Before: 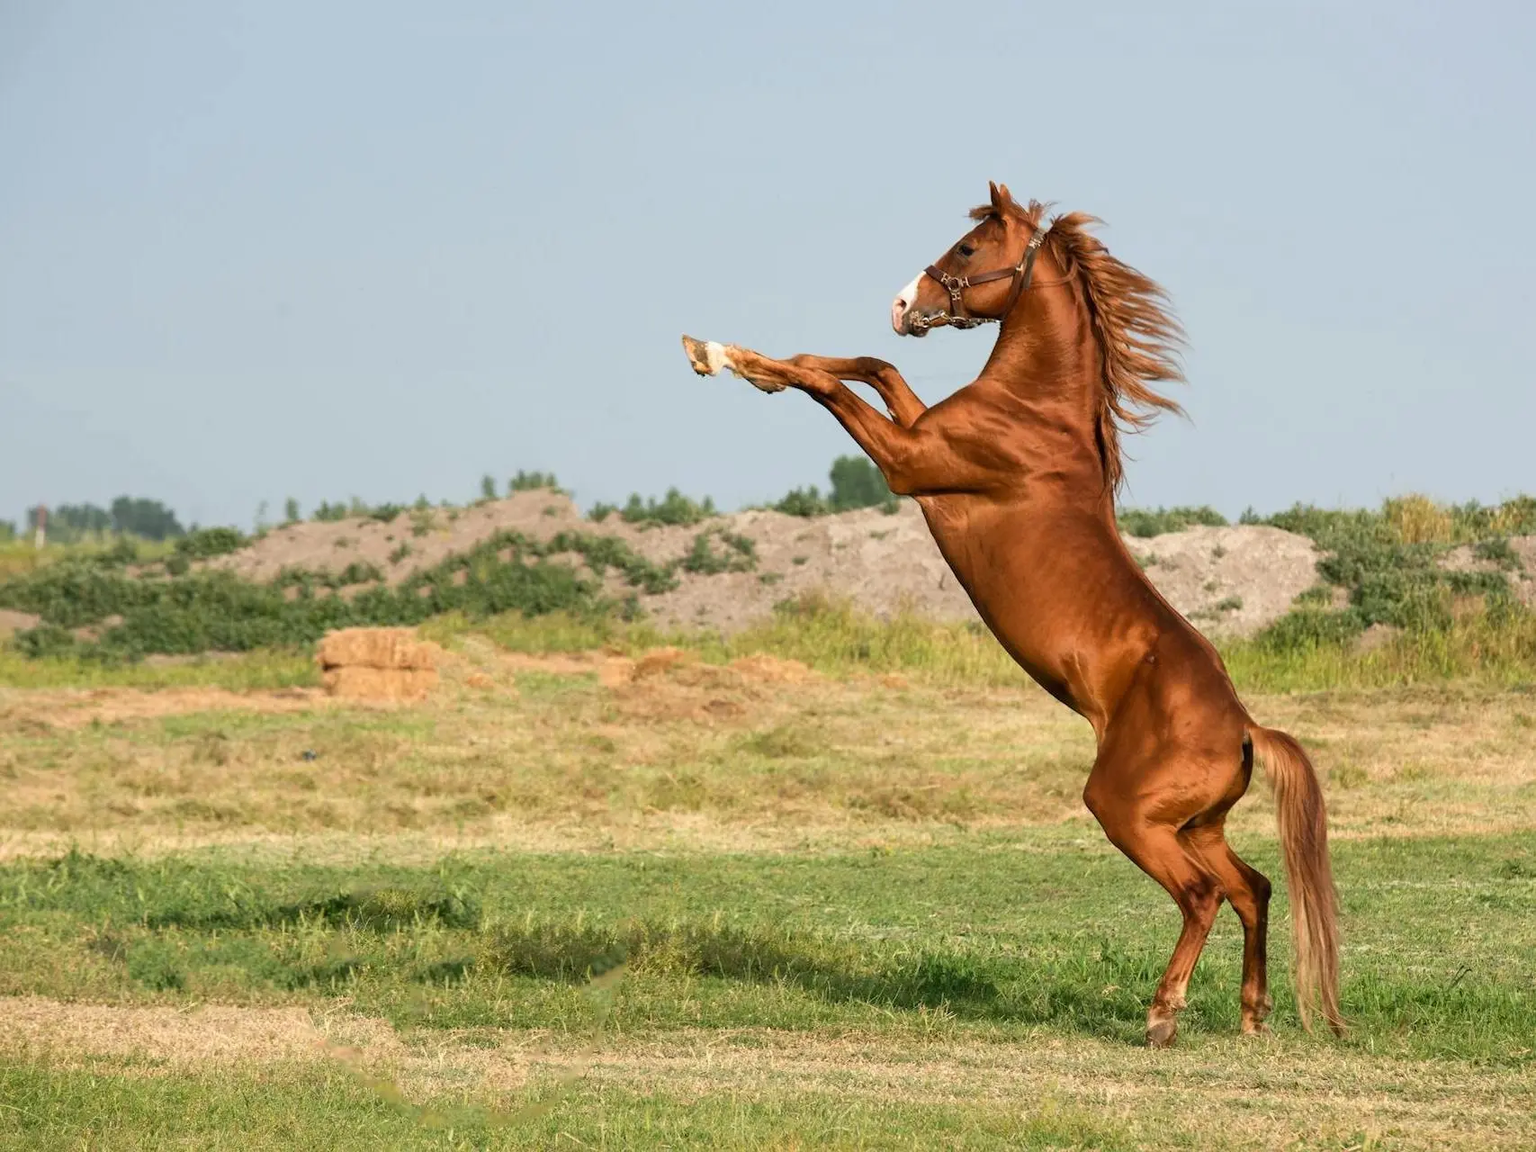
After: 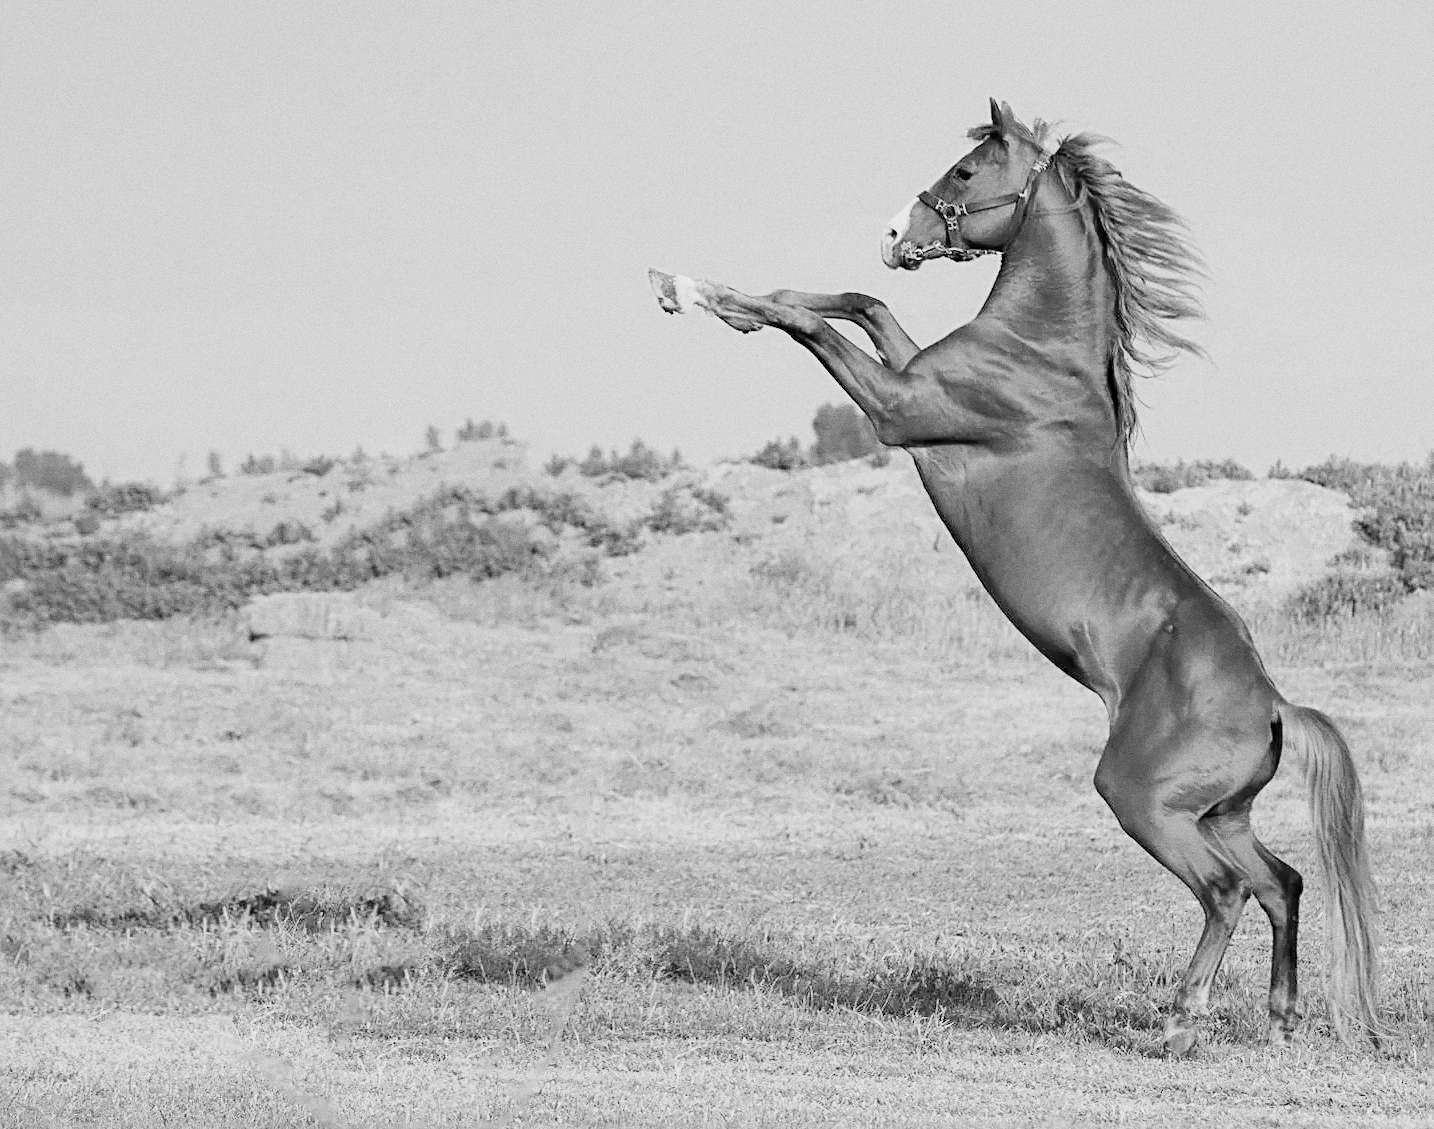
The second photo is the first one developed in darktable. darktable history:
exposure: black level correction 0, exposure 1 EV, compensate exposure bias true, compensate highlight preservation false
grain: coarseness 0.47 ISO
tone equalizer: on, module defaults
crop: left 6.446%, top 8.188%, right 9.538%, bottom 3.548%
monochrome: on, module defaults
filmic rgb: black relative exposure -8.54 EV, white relative exposure 5.52 EV, hardness 3.39, contrast 1.016
sharpen: radius 2.767
